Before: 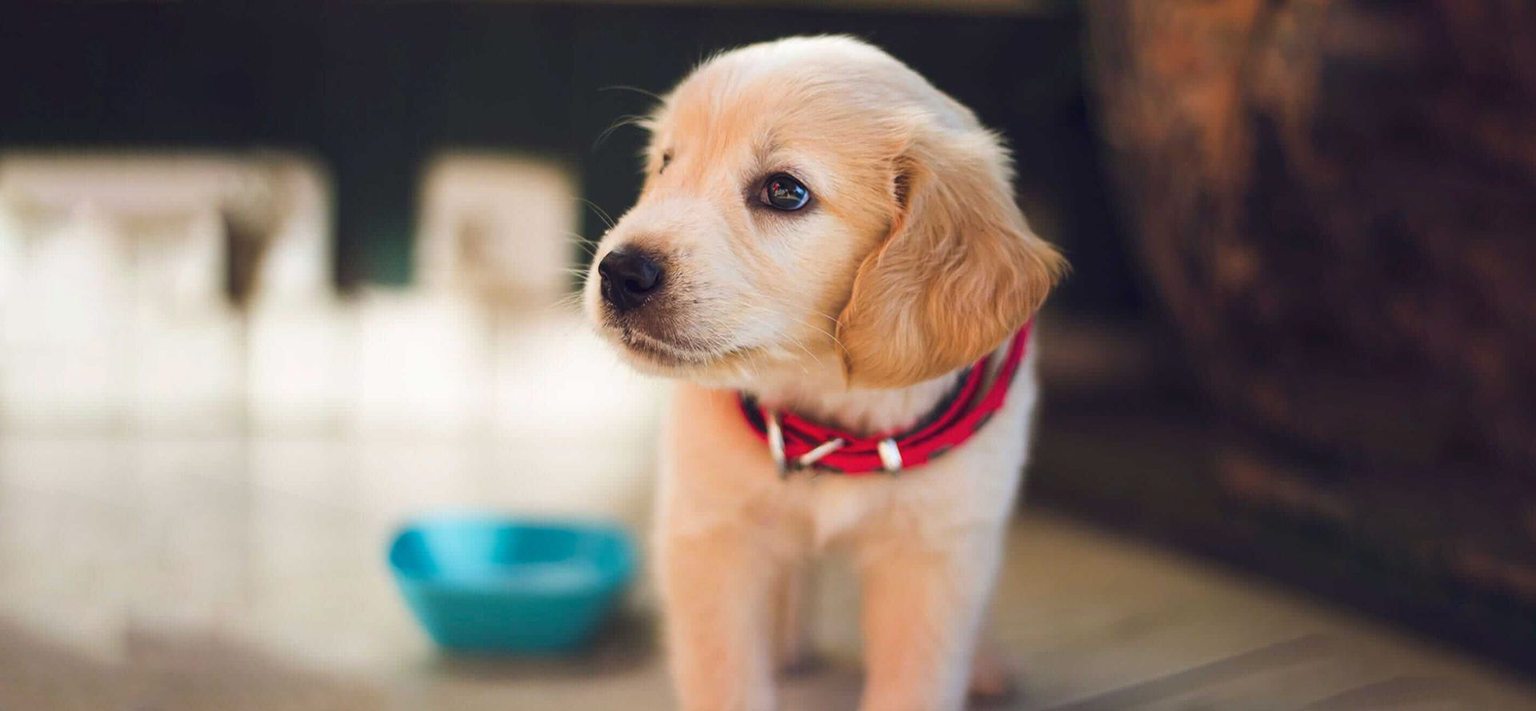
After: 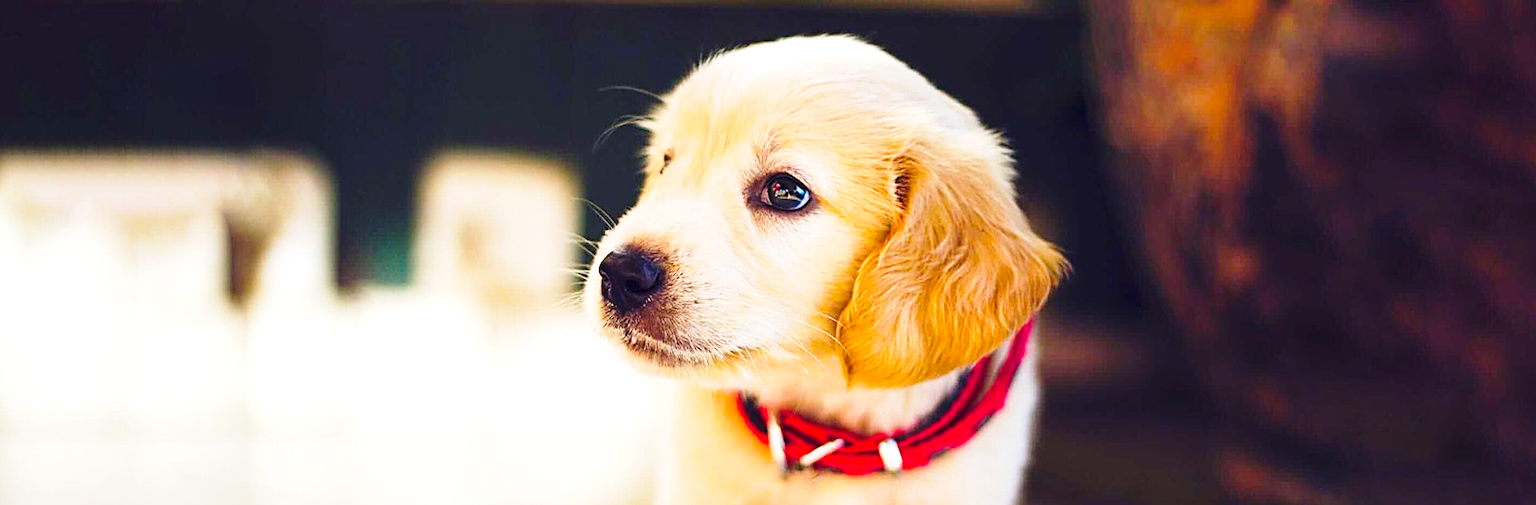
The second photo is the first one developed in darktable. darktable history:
color balance rgb: shadows lift › chroma 2.913%, shadows lift › hue 279.62°, perceptual saturation grading › global saturation 40.892%, perceptual brilliance grading › global brilliance 1.604%, perceptual brilliance grading › highlights 7.557%, perceptual brilliance grading › shadows -3.408%
sharpen: radius 2.54, amount 0.637
base curve: curves: ch0 [(0, 0) (0.028, 0.03) (0.121, 0.232) (0.46, 0.748) (0.859, 0.968) (1, 1)], preserve colors none
crop: right 0%, bottom 29.018%
